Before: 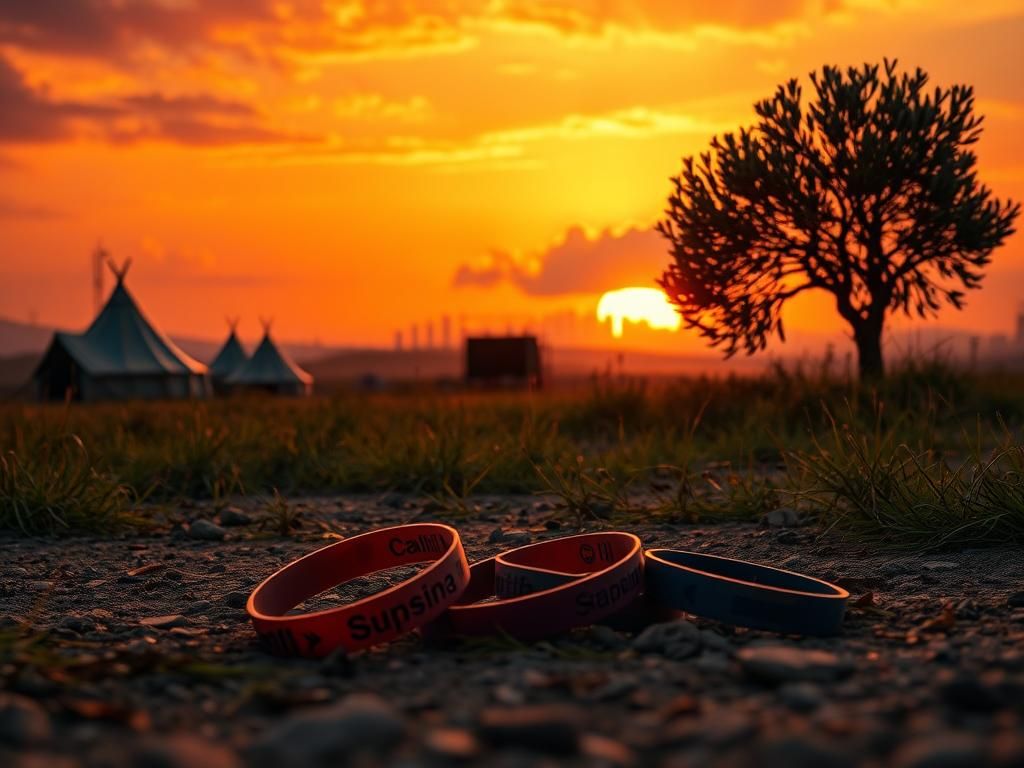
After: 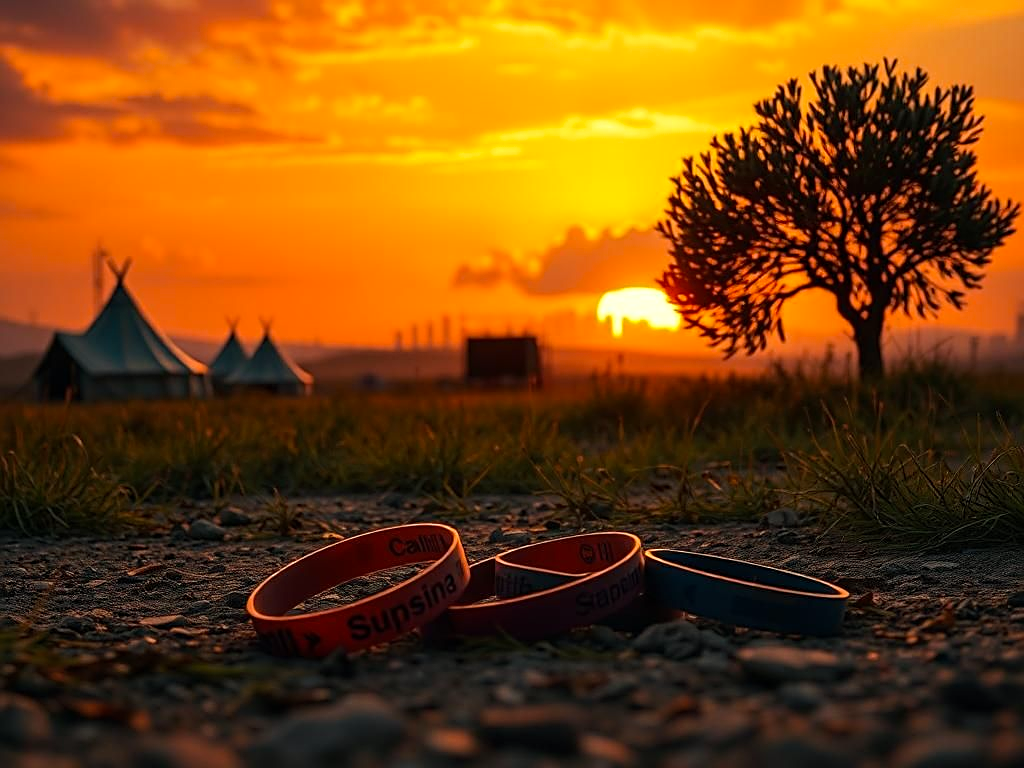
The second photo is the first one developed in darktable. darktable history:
color calibration: output R [1.063, -0.012, -0.003, 0], output G [0, 1.022, 0.021, 0], output B [-0.079, 0.047, 1, 0], illuminant Planckian (black body), x 0.35, y 0.352, temperature 4809.22 K
sharpen: on, module defaults
